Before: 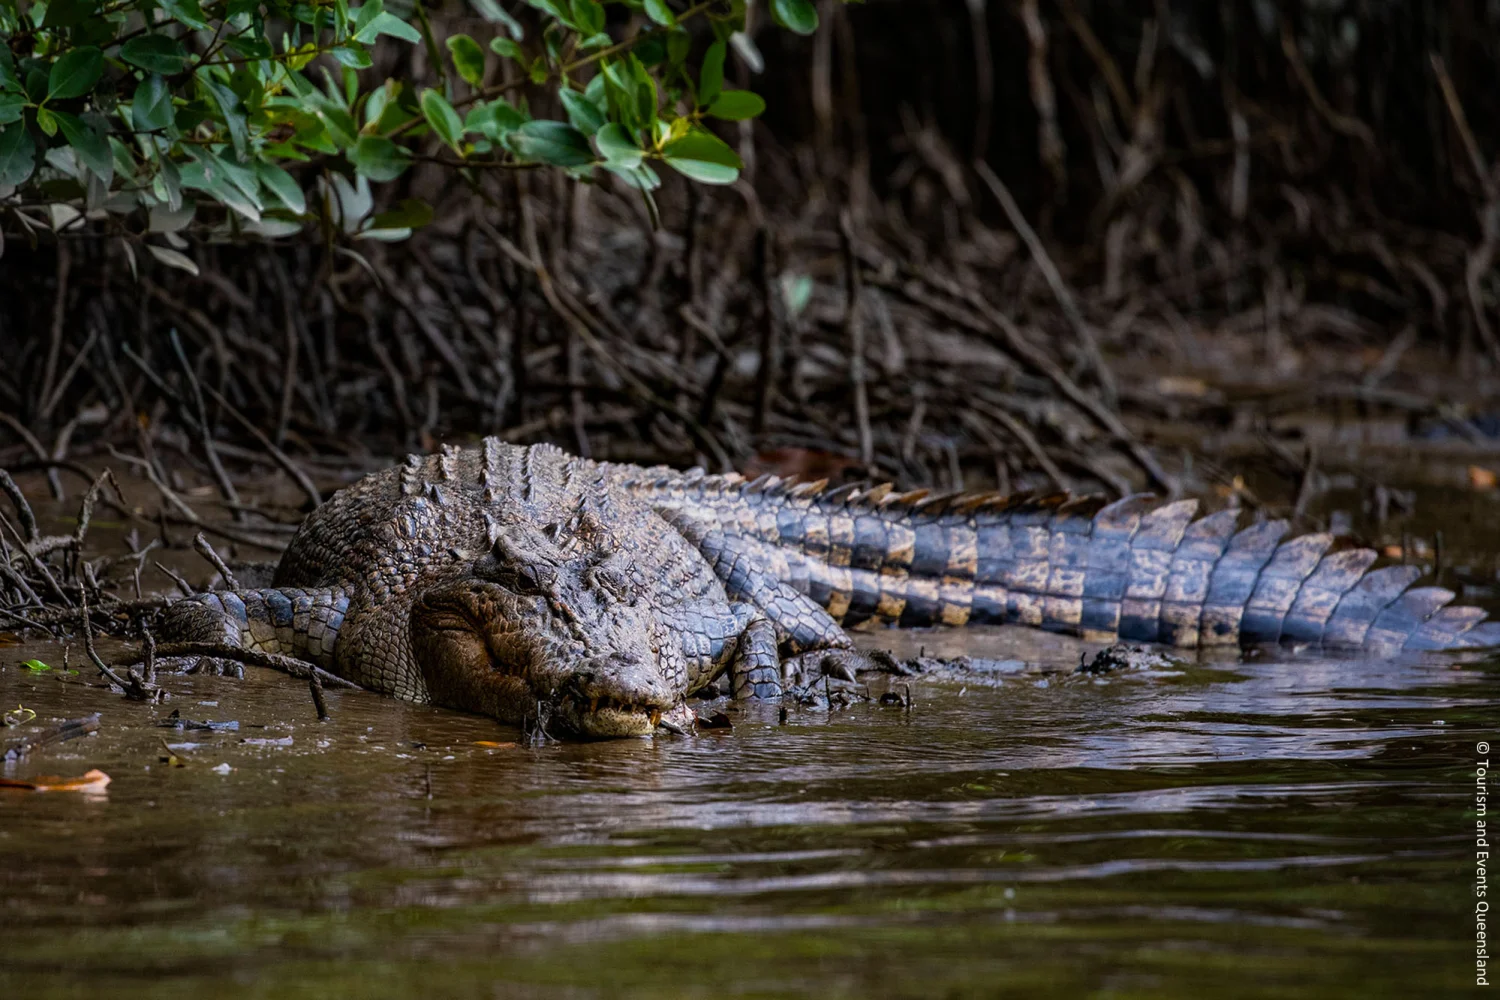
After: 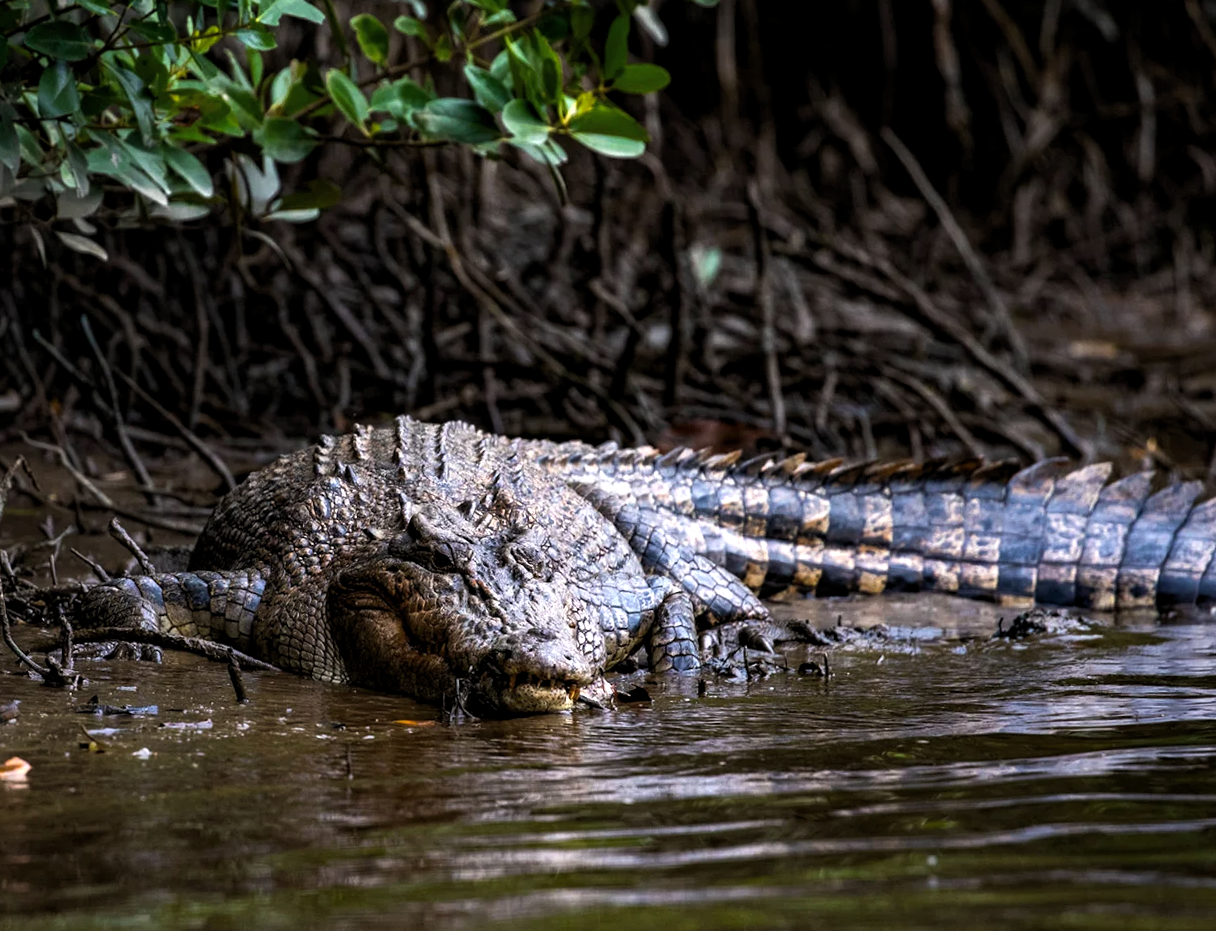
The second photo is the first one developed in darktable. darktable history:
color balance rgb: perceptual saturation grading › global saturation 0.513%, perceptual brilliance grading › highlights 16.099%, perceptual brilliance grading › mid-tones 6.223%, perceptual brilliance grading › shadows -15.41%
levels: levels [0.016, 0.484, 0.953]
crop and rotate: angle 1.28°, left 4.33%, top 1.161%, right 11.858%, bottom 2.632%
